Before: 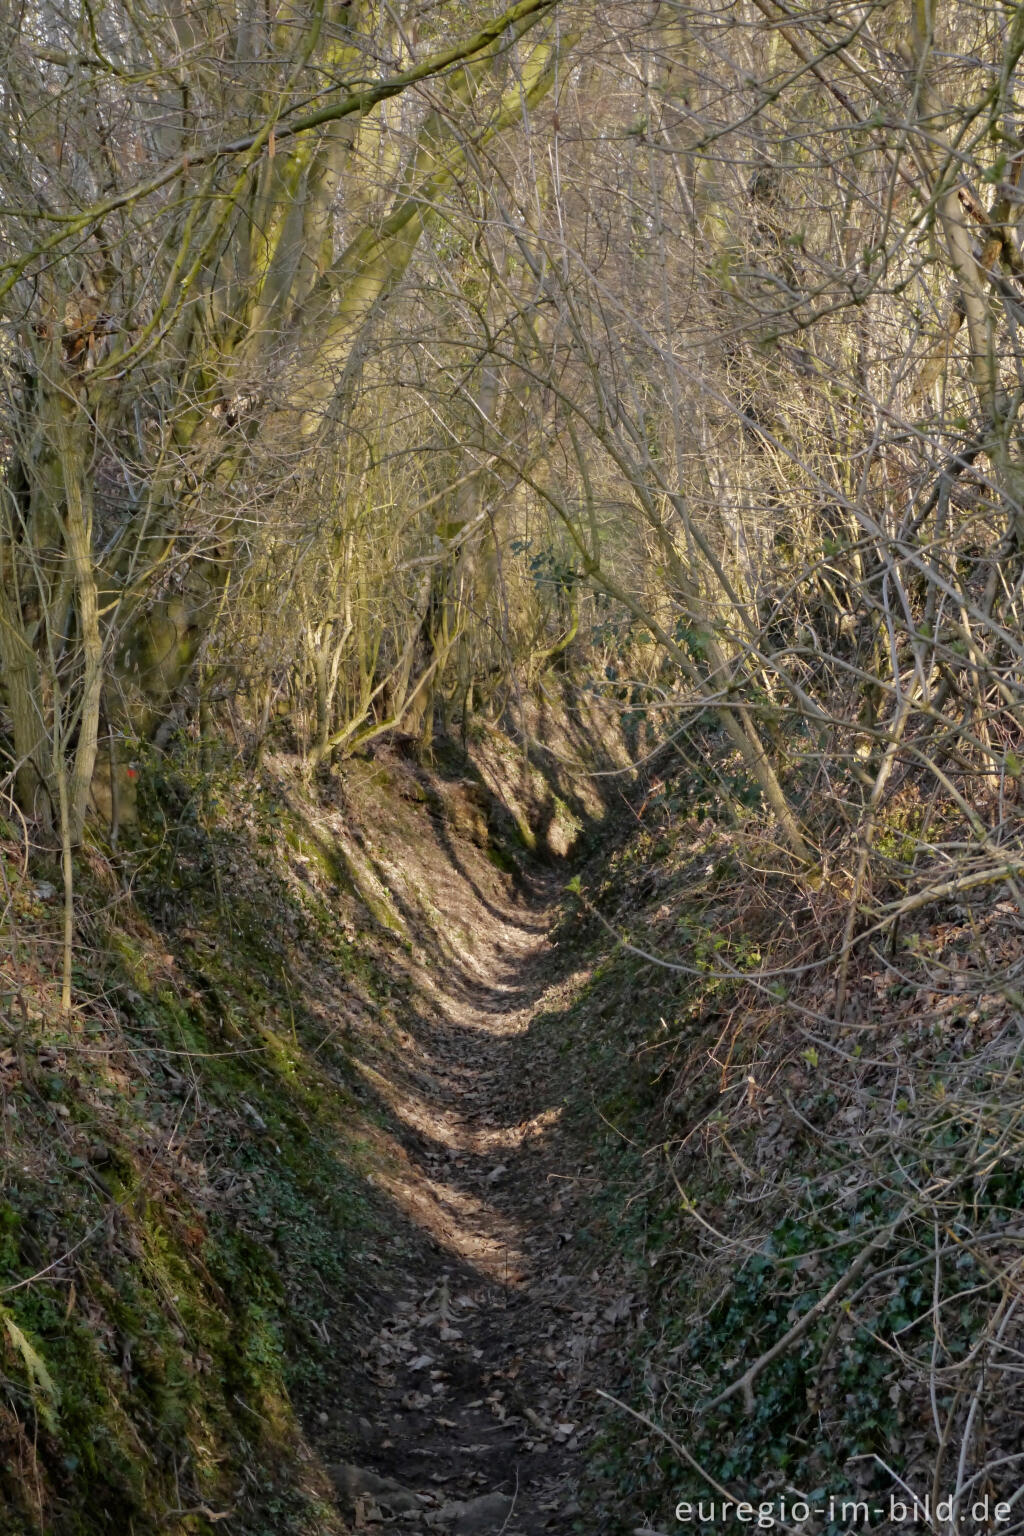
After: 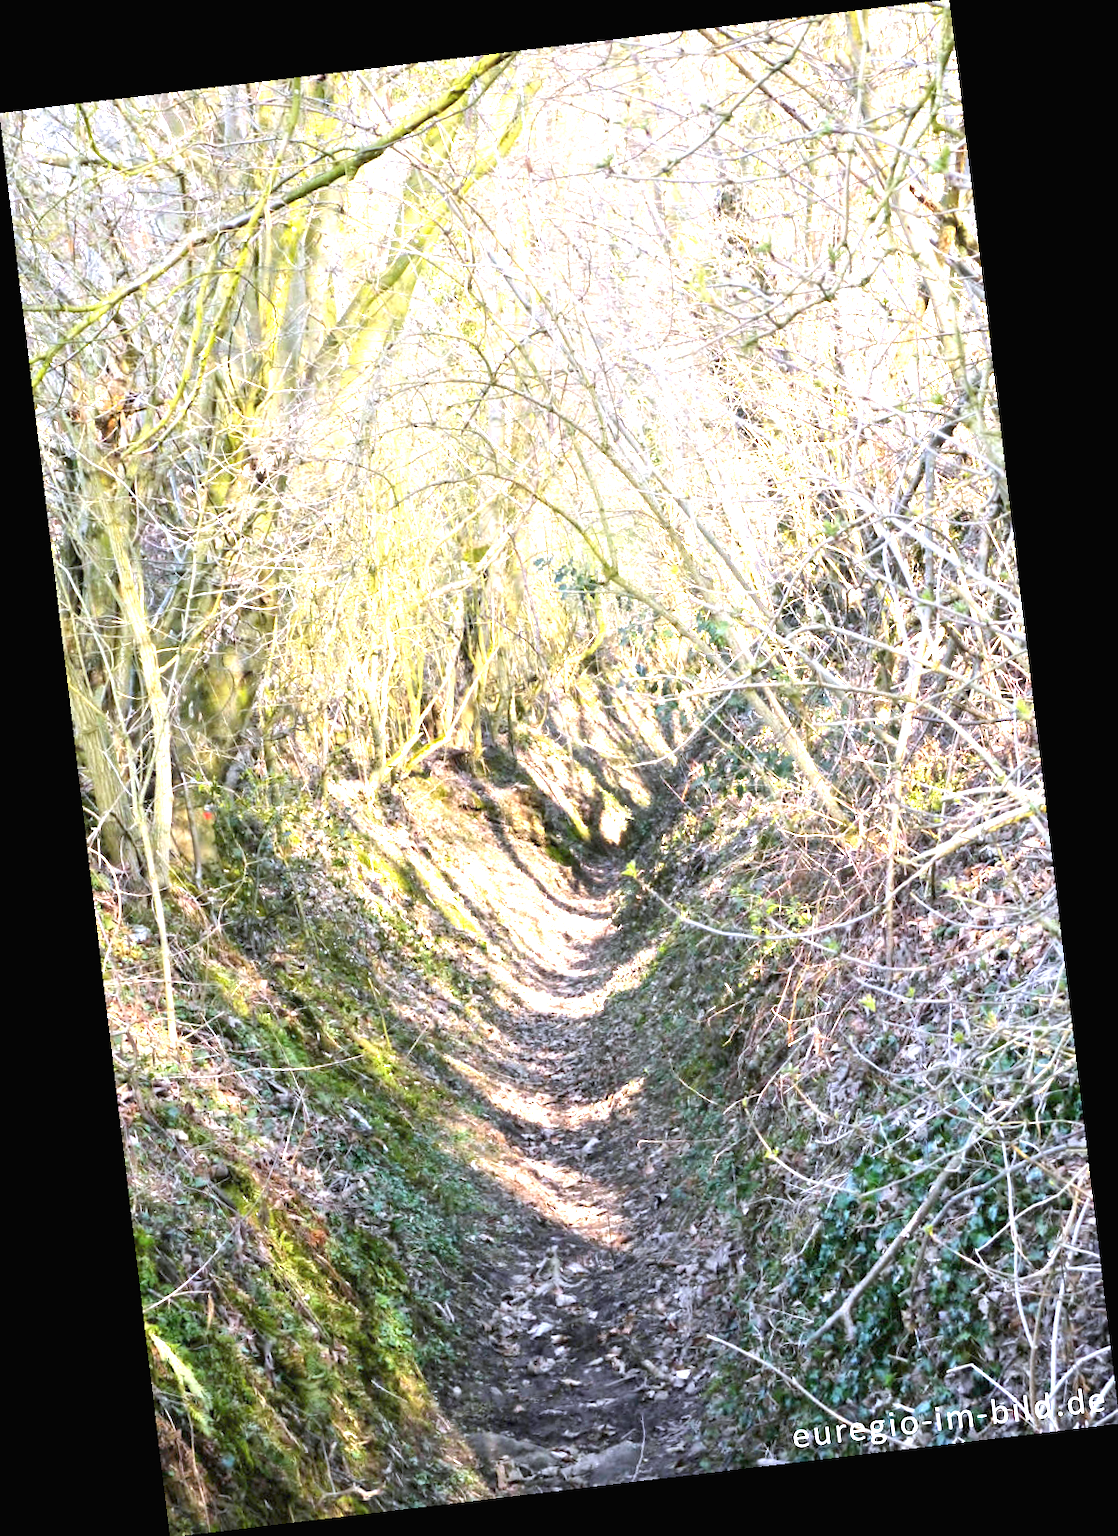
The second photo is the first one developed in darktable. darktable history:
rotate and perspective: rotation -6.83°, automatic cropping off
exposure: black level correction 0, exposure 1.5 EV, compensate exposure bias true, compensate highlight preservation false
white balance: red 0.967, blue 1.119, emerald 0.756
